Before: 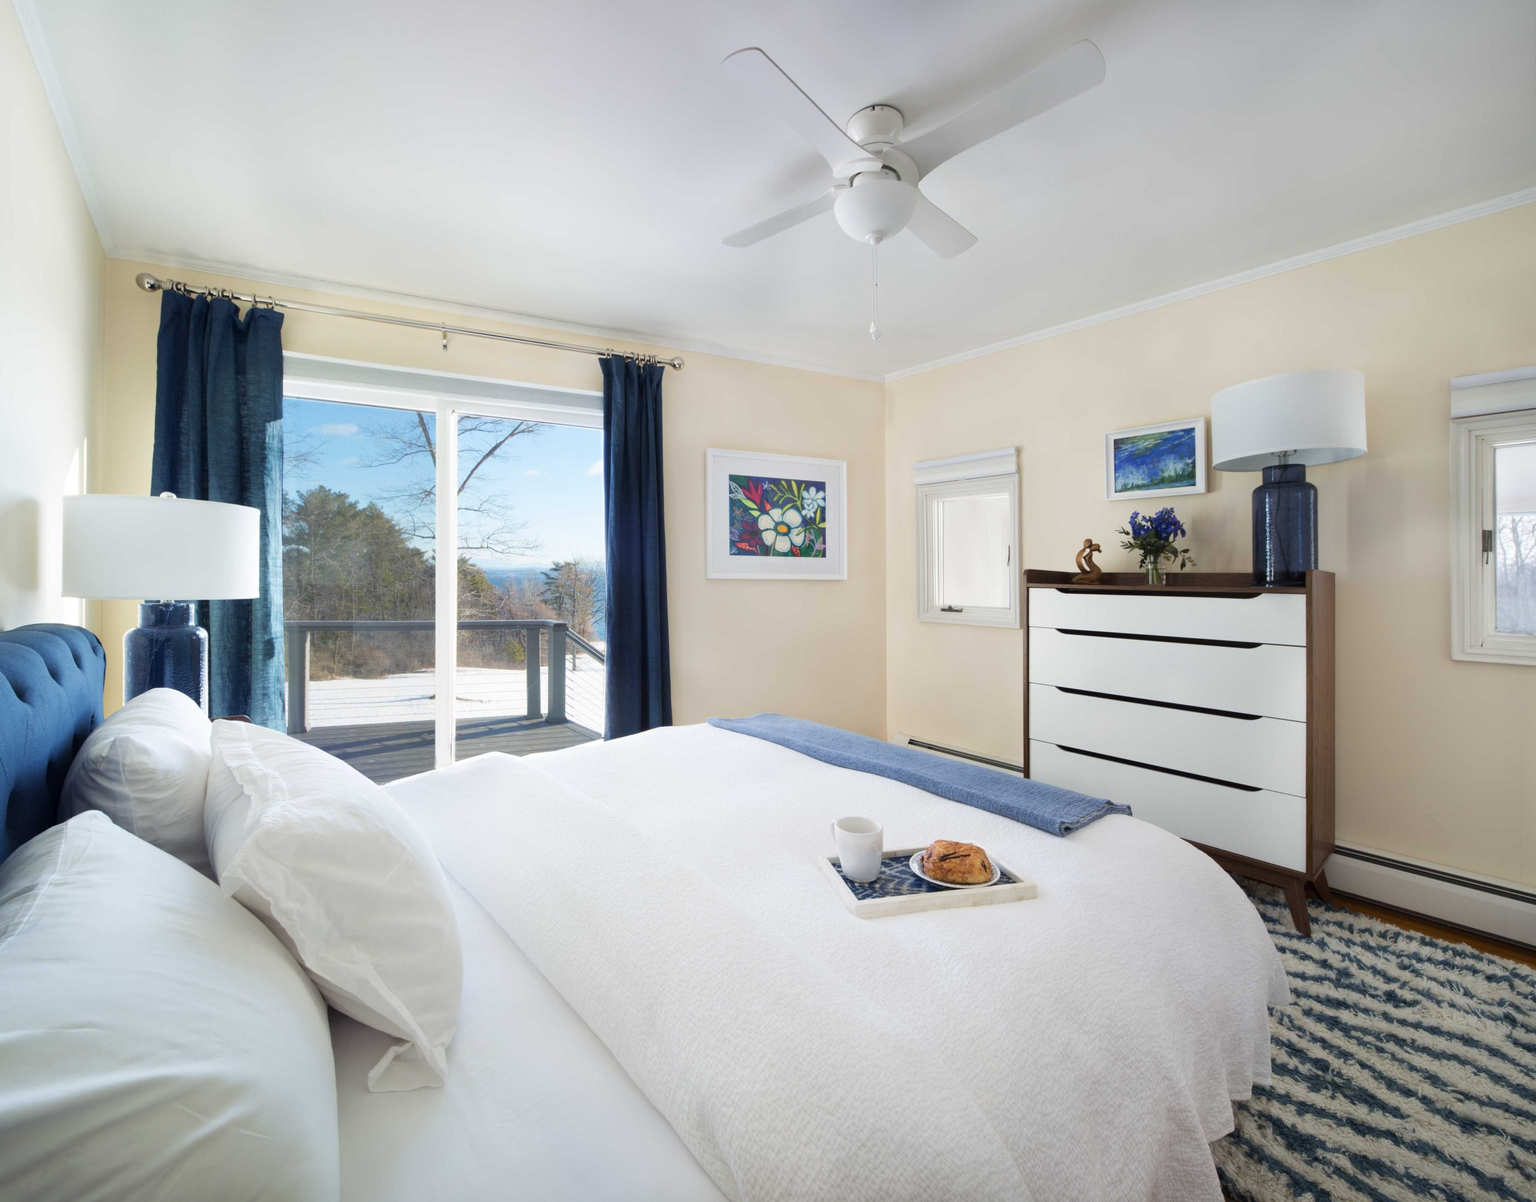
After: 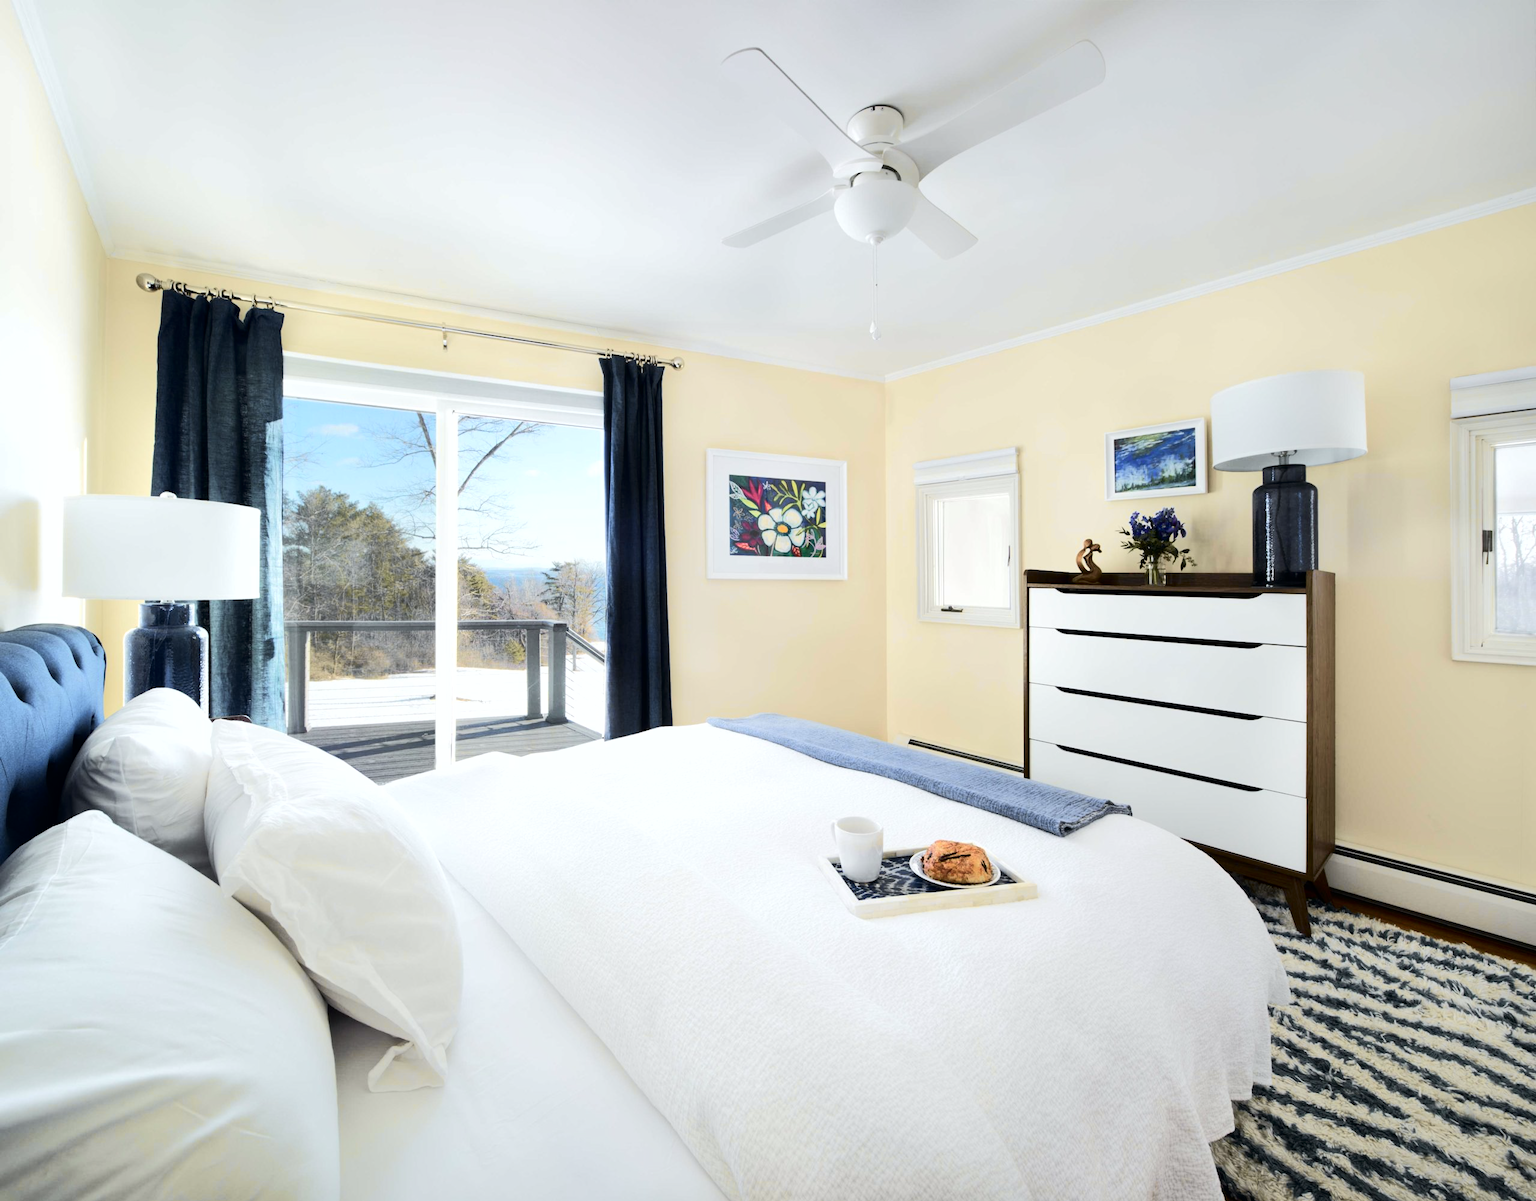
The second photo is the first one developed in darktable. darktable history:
shadows and highlights: radius 125.46, shadows 30.51, highlights -30.51, low approximation 0.01, soften with gaussian
tone curve: curves: ch0 [(0, 0) (0.037, 0.011) (0.135, 0.093) (0.266, 0.281) (0.461, 0.555) (0.581, 0.716) (0.675, 0.793) (0.767, 0.849) (0.91, 0.924) (1, 0.979)]; ch1 [(0, 0) (0.292, 0.278) (0.419, 0.423) (0.493, 0.492) (0.506, 0.5) (0.534, 0.529) (0.562, 0.562) (0.641, 0.663) (0.754, 0.76) (1, 1)]; ch2 [(0, 0) (0.294, 0.3) (0.361, 0.372) (0.429, 0.445) (0.478, 0.486) (0.502, 0.498) (0.518, 0.522) (0.531, 0.549) (0.561, 0.579) (0.64, 0.645) (0.7, 0.7) (0.861, 0.808) (1, 0.951)], color space Lab, independent channels, preserve colors none
tone equalizer: -8 EV -0.417 EV, -7 EV -0.389 EV, -6 EV -0.333 EV, -5 EV -0.222 EV, -3 EV 0.222 EV, -2 EV 0.333 EV, -1 EV 0.389 EV, +0 EV 0.417 EV, edges refinement/feathering 500, mask exposure compensation -1.57 EV, preserve details no
